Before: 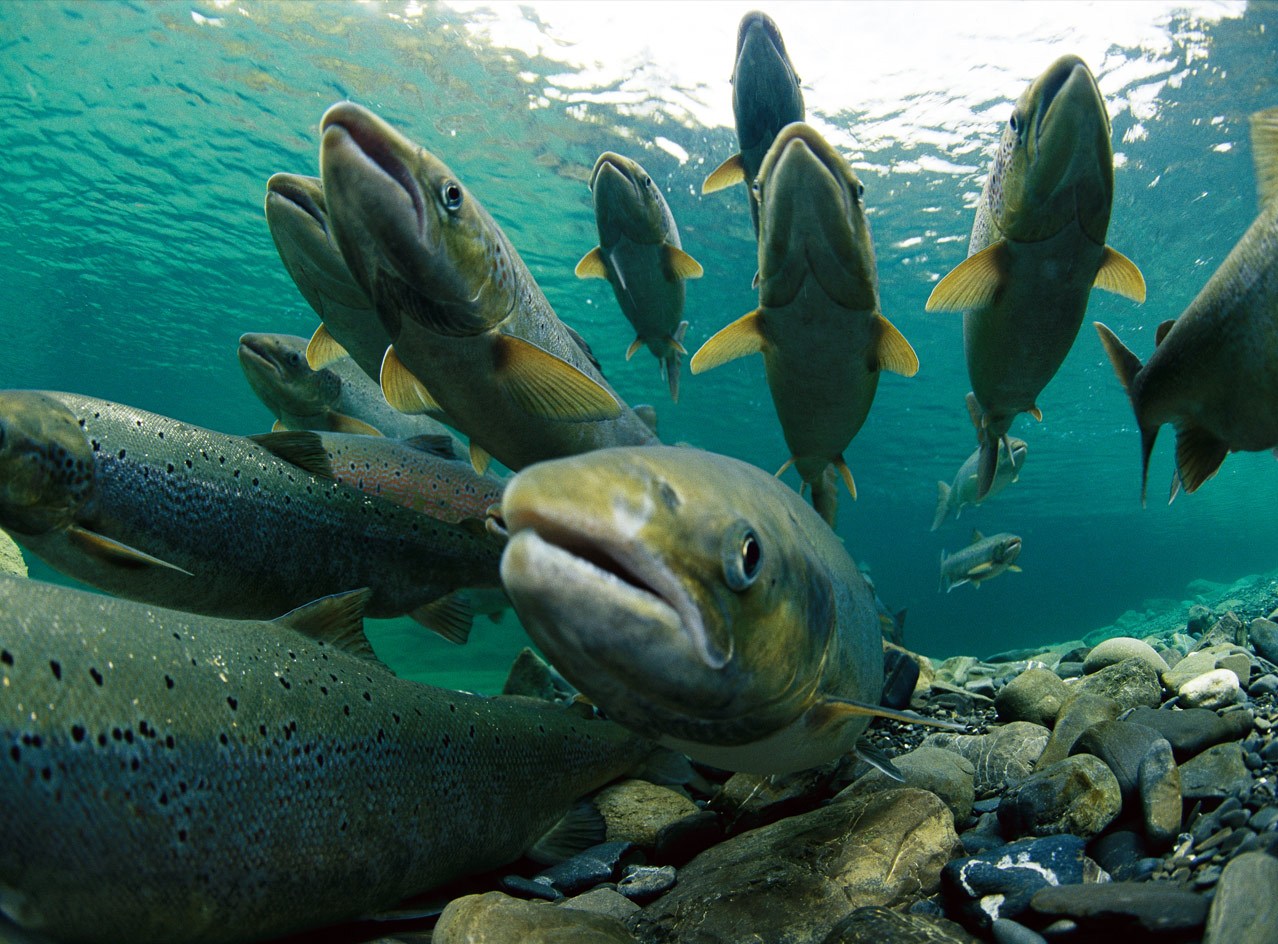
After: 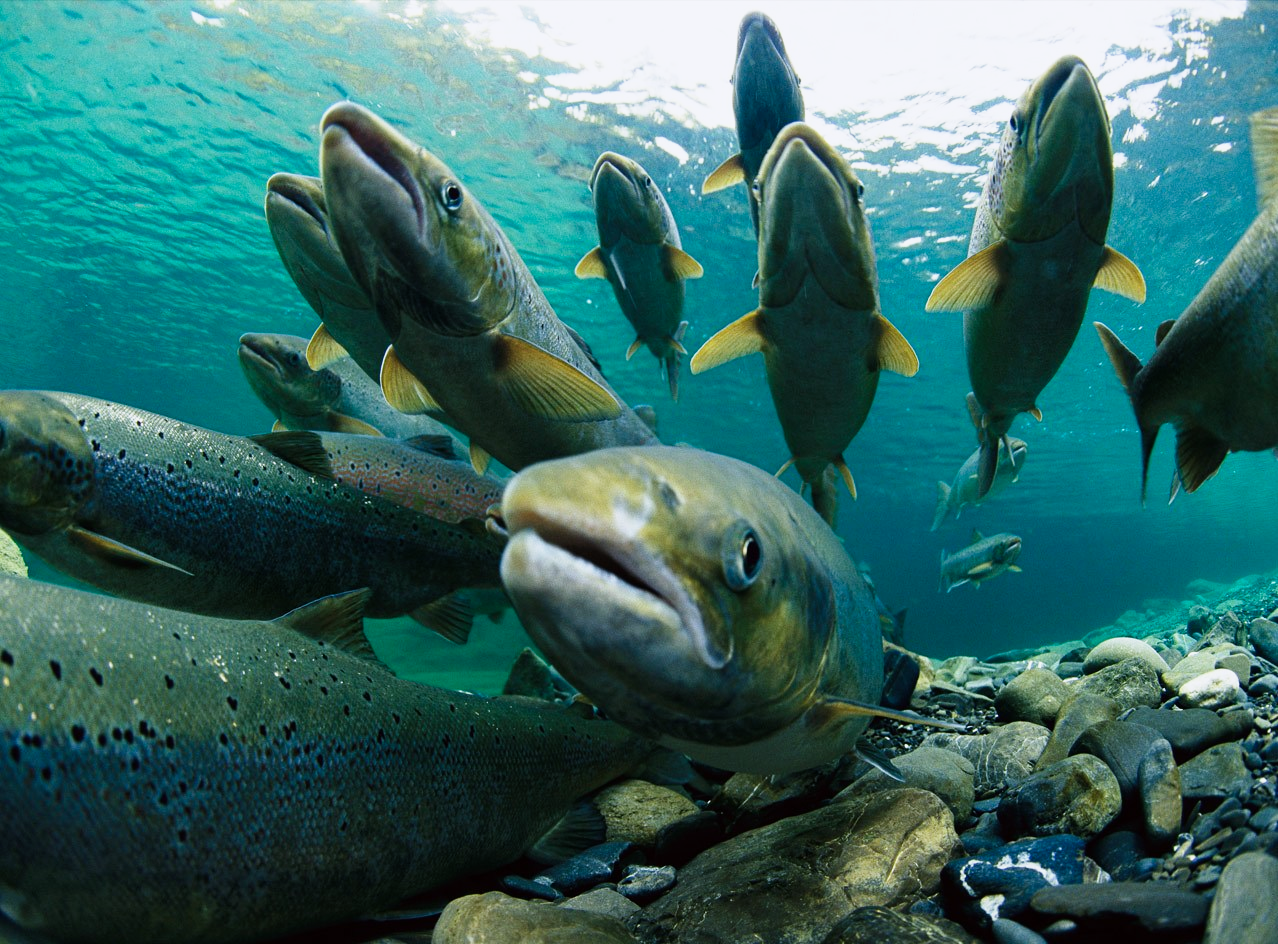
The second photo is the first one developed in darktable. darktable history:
tone curve: curves: ch0 [(0, 0) (0.091, 0.077) (0.517, 0.574) (0.745, 0.82) (0.844, 0.908) (0.909, 0.942) (1, 0.973)]; ch1 [(0, 0) (0.437, 0.404) (0.5, 0.5) (0.534, 0.546) (0.58, 0.603) (0.616, 0.649) (1, 1)]; ch2 [(0, 0) (0.442, 0.415) (0.5, 0.5) (0.535, 0.547) (0.585, 0.62) (1, 1)], preserve colors none
exposure: exposure -0.068 EV, compensate highlight preservation false
color calibration: gray › normalize channels true, illuminant as shot in camera, x 0.358, y 0.373, temperature 4628.91 K, gamut compression 0.029
